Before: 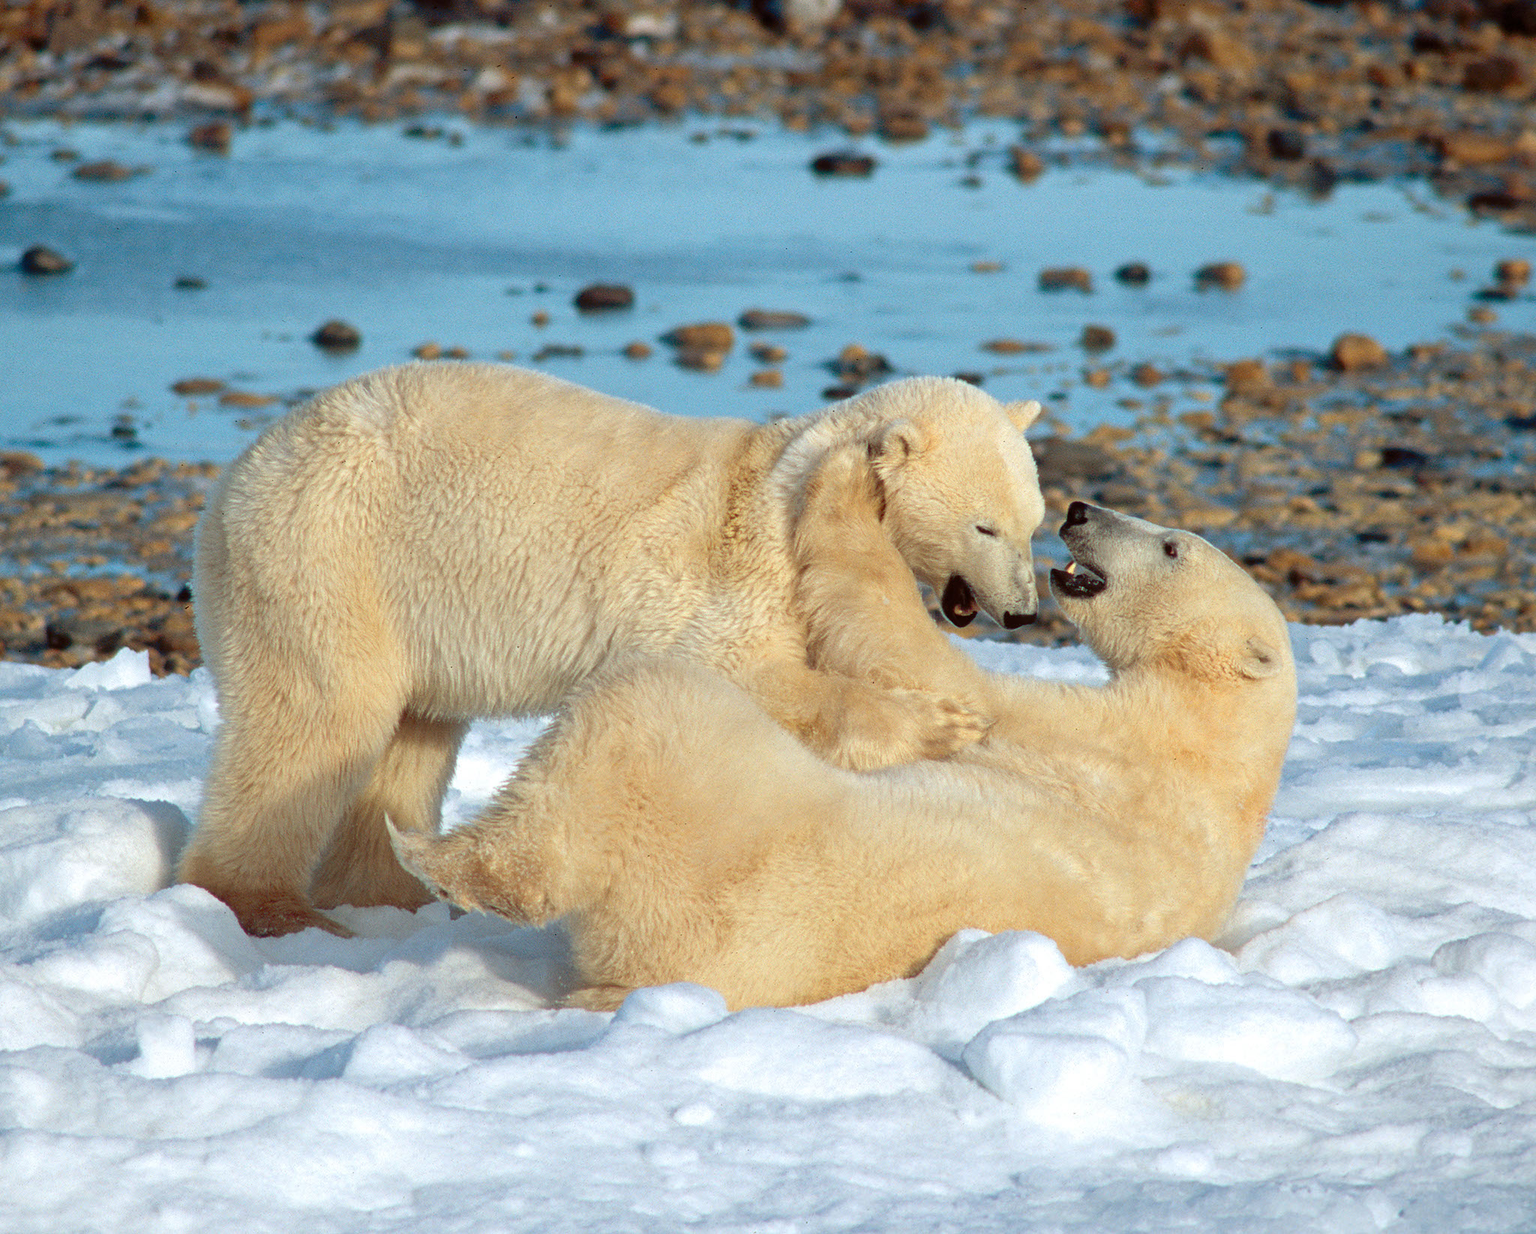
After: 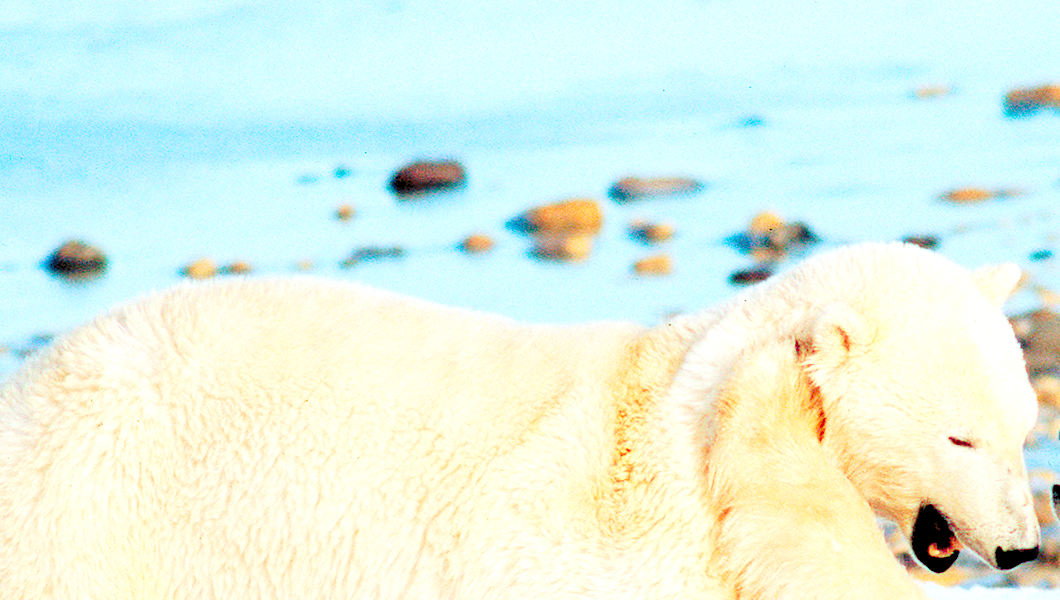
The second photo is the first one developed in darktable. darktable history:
crop: left 15.306%, top 9.065%, right 30.789%, bottom 48.638%
rotate and perspective: rotation -5°, crop left 0.05, crop right 0.952, crop top 0.11, crop bottom 0.89
levels: levels [0.072, 0.414, 0.976]
base curve: curves: ch0 [(0, 0) (0.007, 0.004) (0.027, 0.03) (0.046, 0.07) (0.207, 0.54) (0.442, 0.872) (0.673, 0.972) (1, 1)], preserve colors none
